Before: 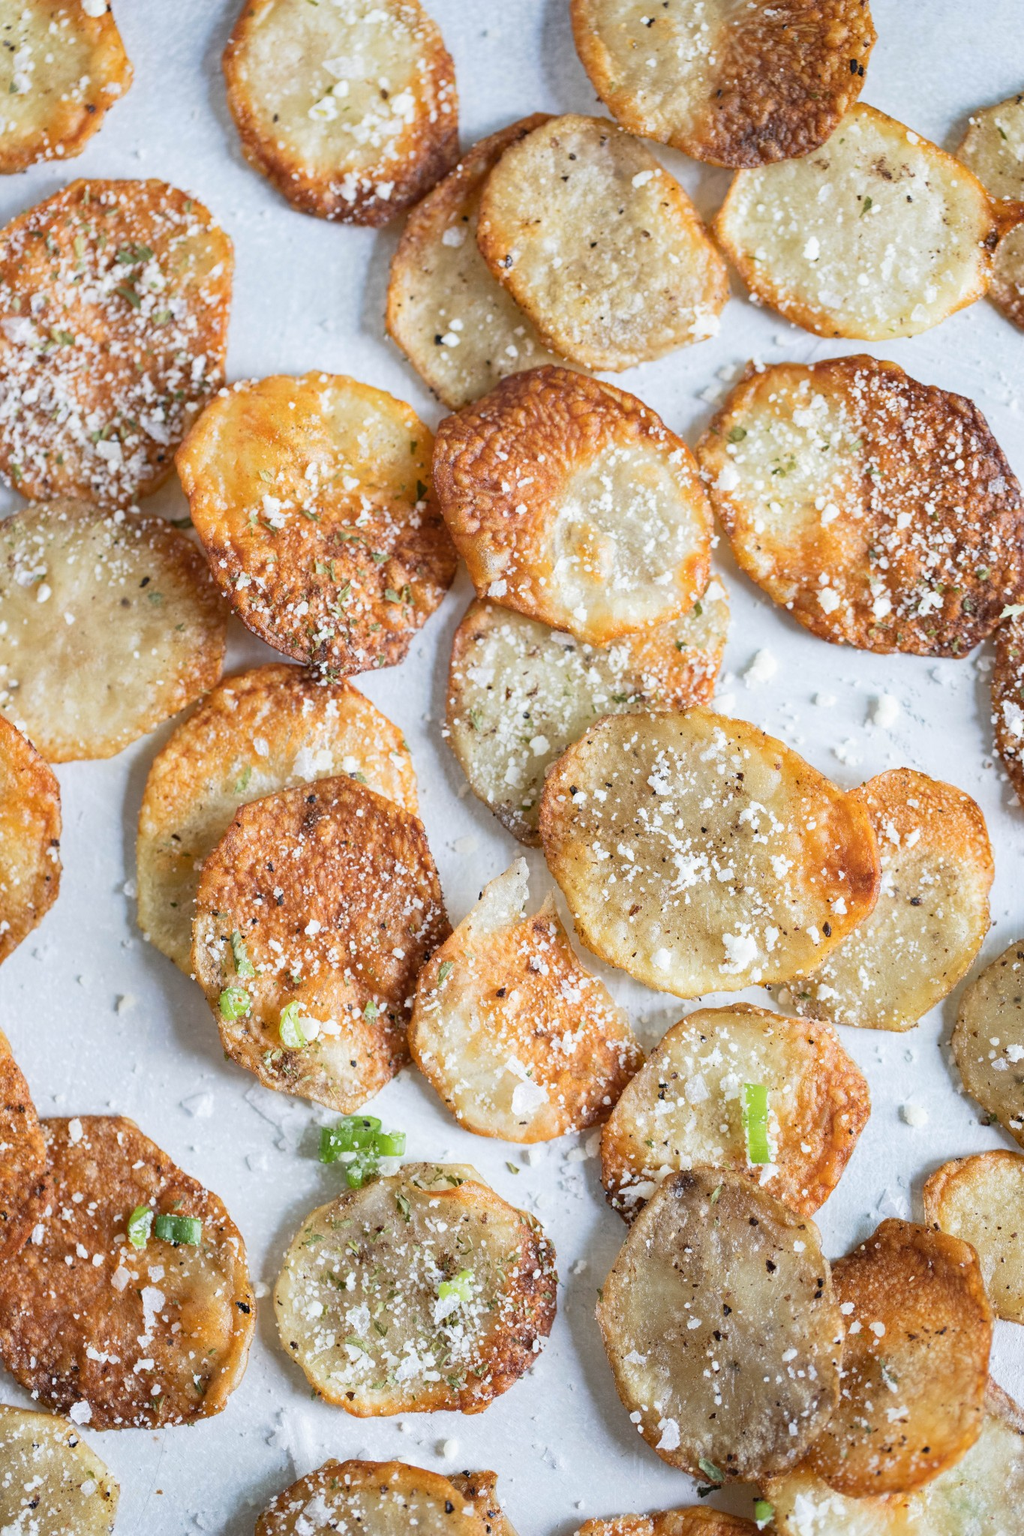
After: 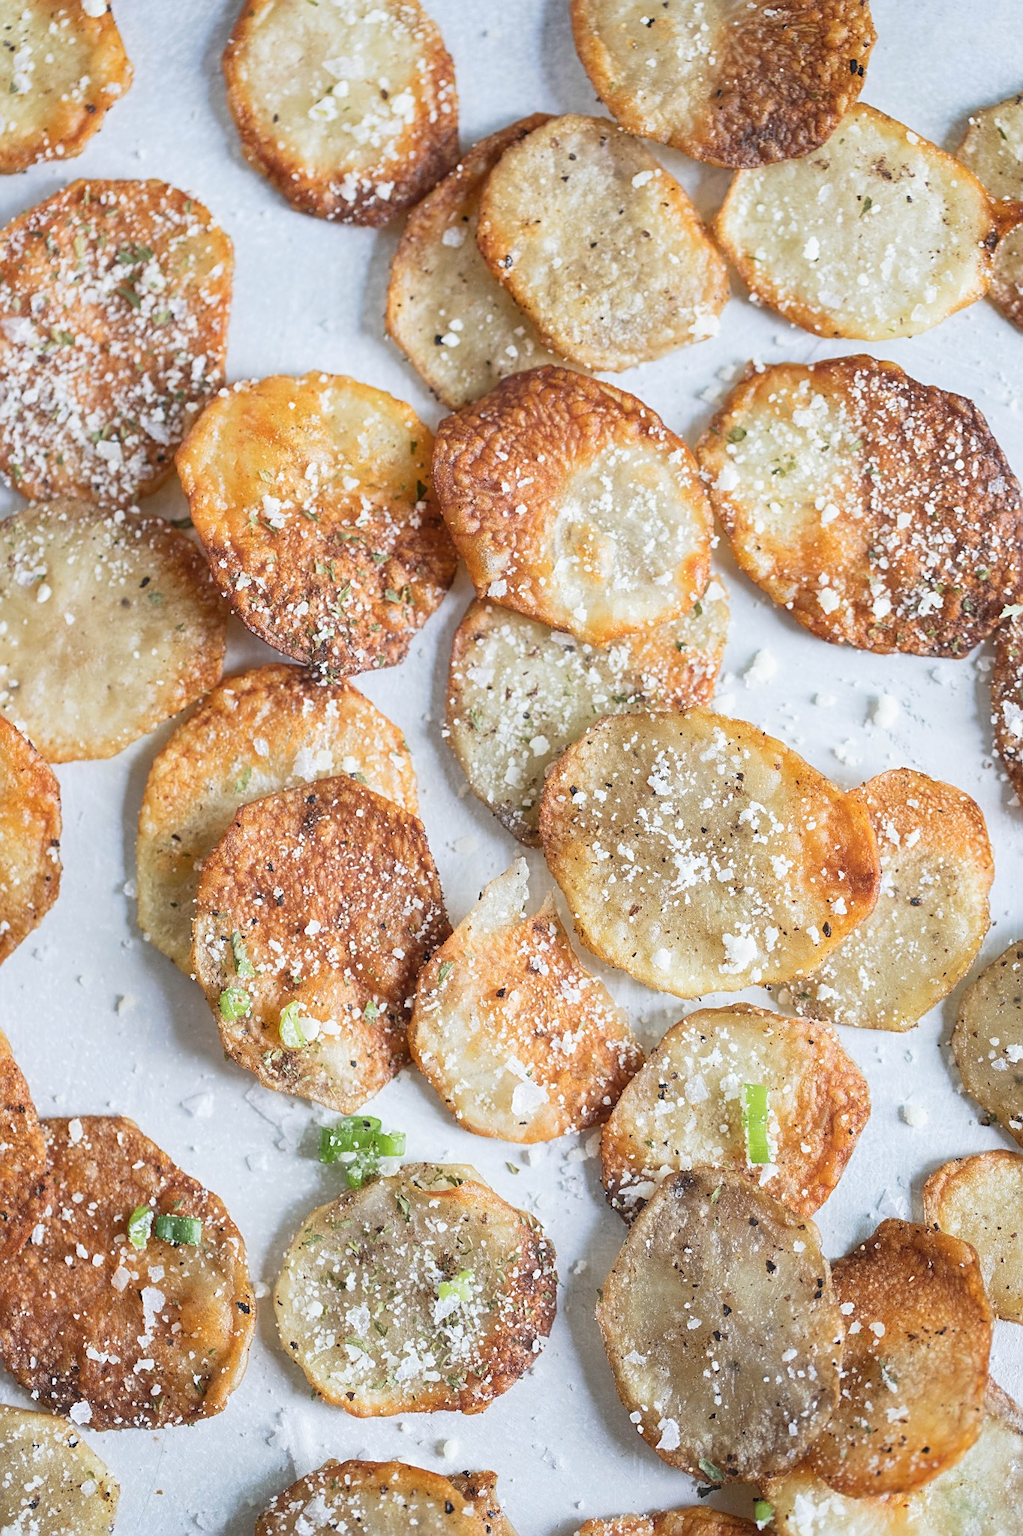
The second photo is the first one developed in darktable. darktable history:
sharpen: on, module defaults
haze removal: strength -0.114, compatibility mode true, adaptive false
